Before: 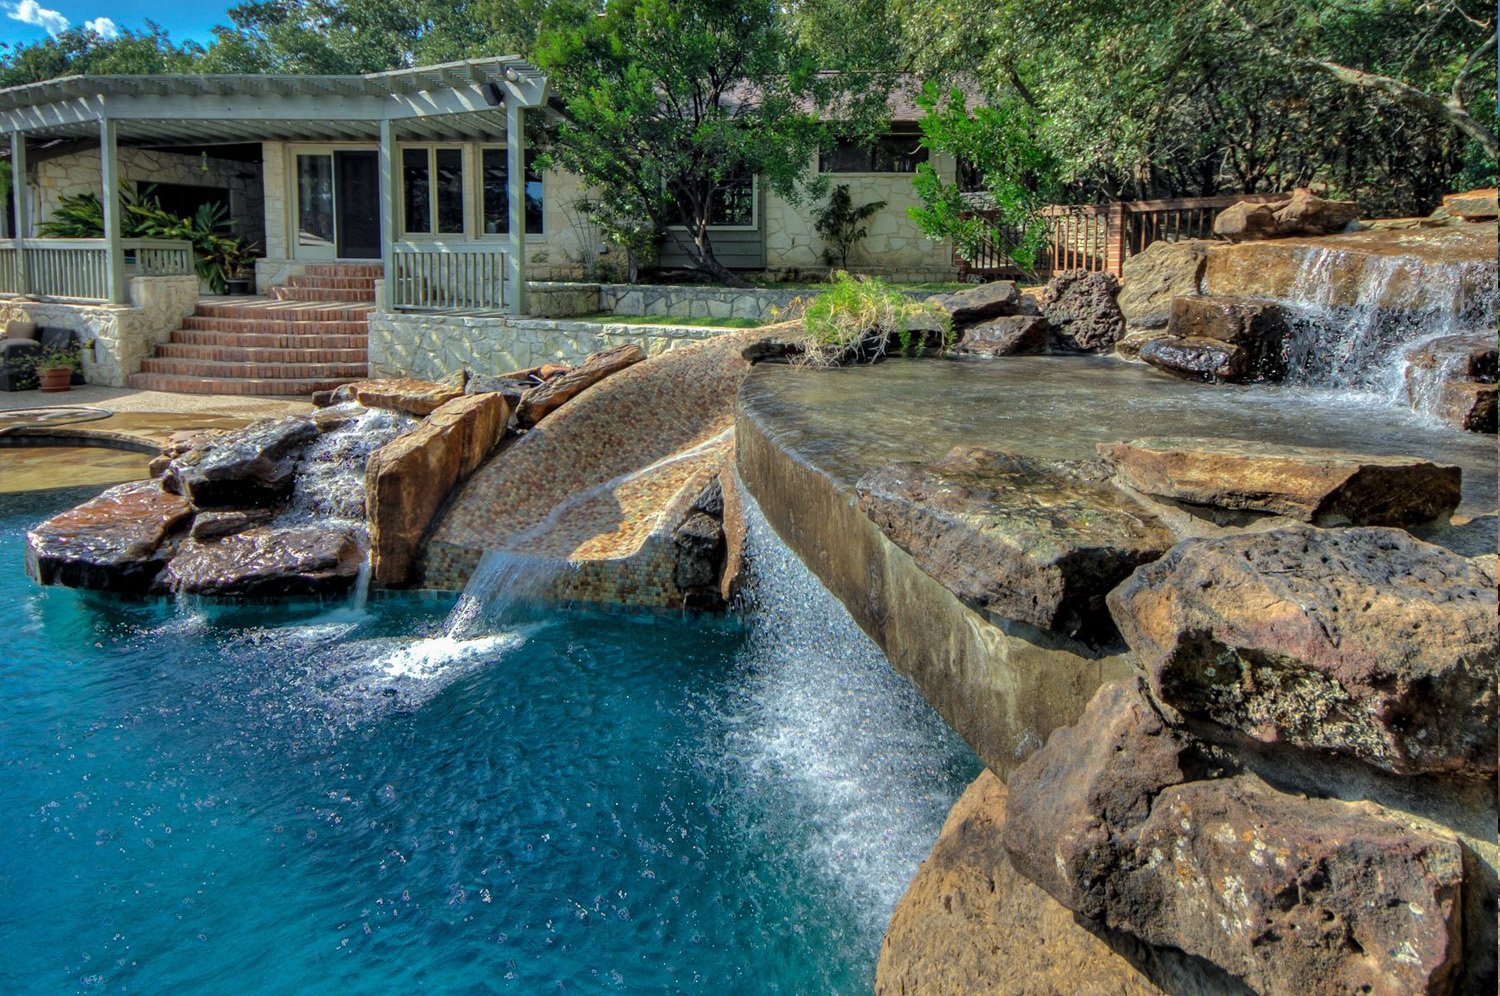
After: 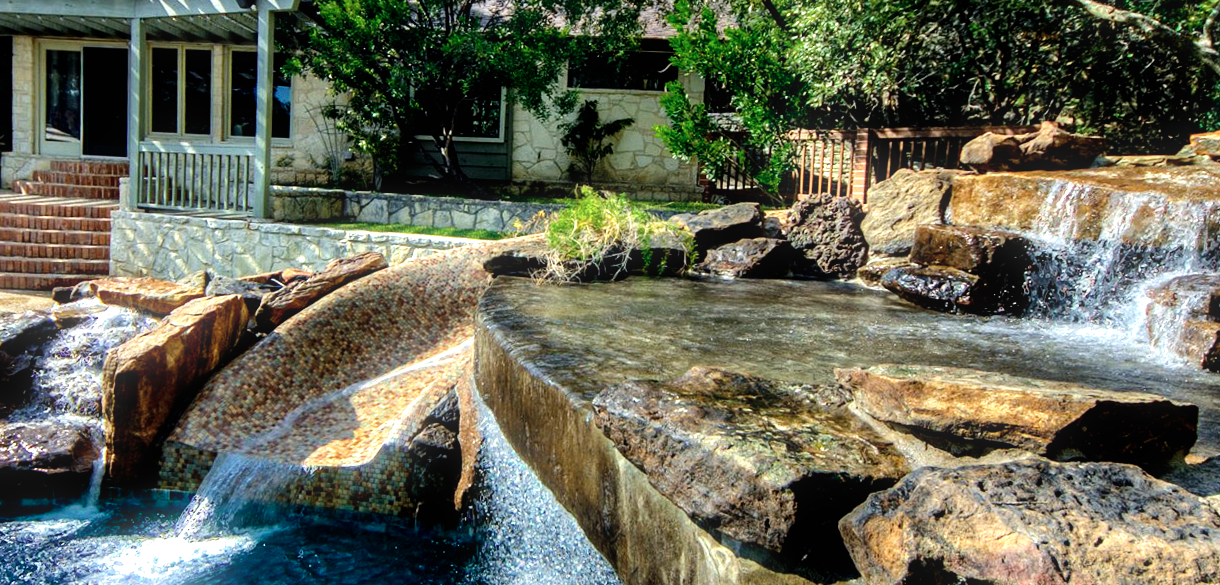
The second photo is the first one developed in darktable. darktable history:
crop: left 18.38%, top 11.092%, right 2.134%, bottom 33.217%
filmic rgb: black relative exposure -8.2 EV, white relative exposure 2.2 EV, threshold 3 EV, hardness 7.11, latitude 85.74%, contrast 1.696, highlights saturation mix -4%, shadows ↔ highlights balance -2.69%, preserve chrominance no, color science v5 (2021), contrast in shadows safe, contrast in highlights safe, enable highlight reconstruction true
bloom: size 5%, threshold 95%, strength 15%
color correction: saturation 0.8
rotate and perspective: rotation 2.17°, automatic cropping off
contrast brightness saturation: contrast 0.11, saturation -0.17
color balance rgb: perceptual saturation grading › global saturation 35%, perceptual saturation grading › highlights -30%, perceptual saturation grading › shadows 35%, perceptual brilliance grading › global brilliance 3%, perceptual brilliance grading › highlights -3%, perceptual brilliance grading › shadows 3%
